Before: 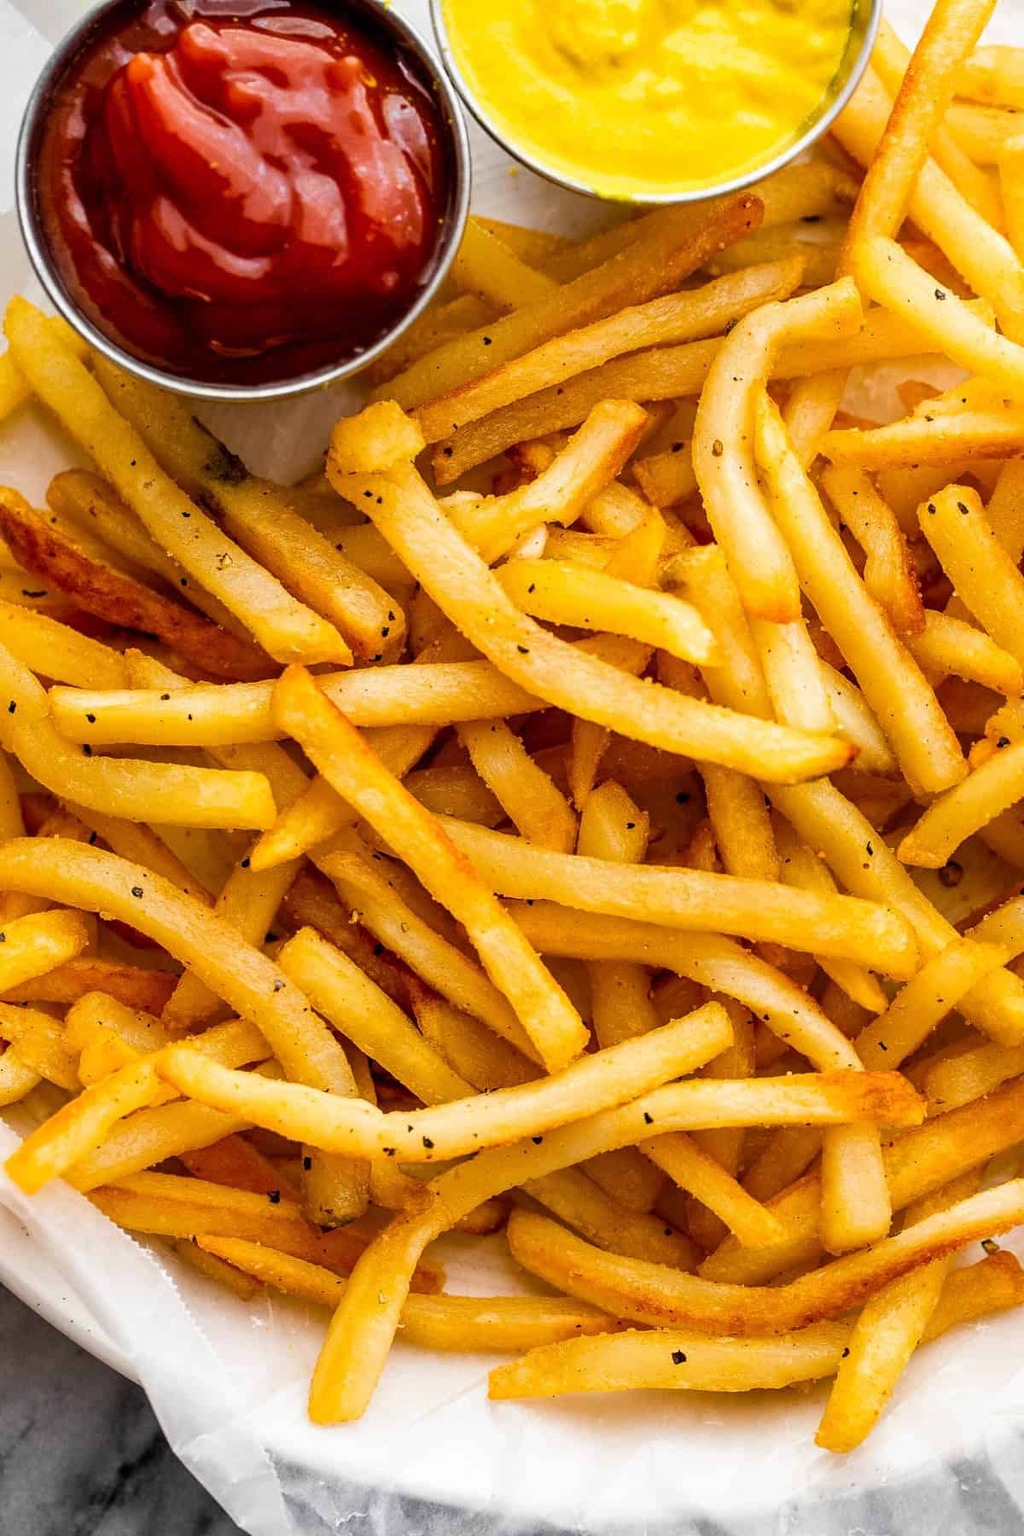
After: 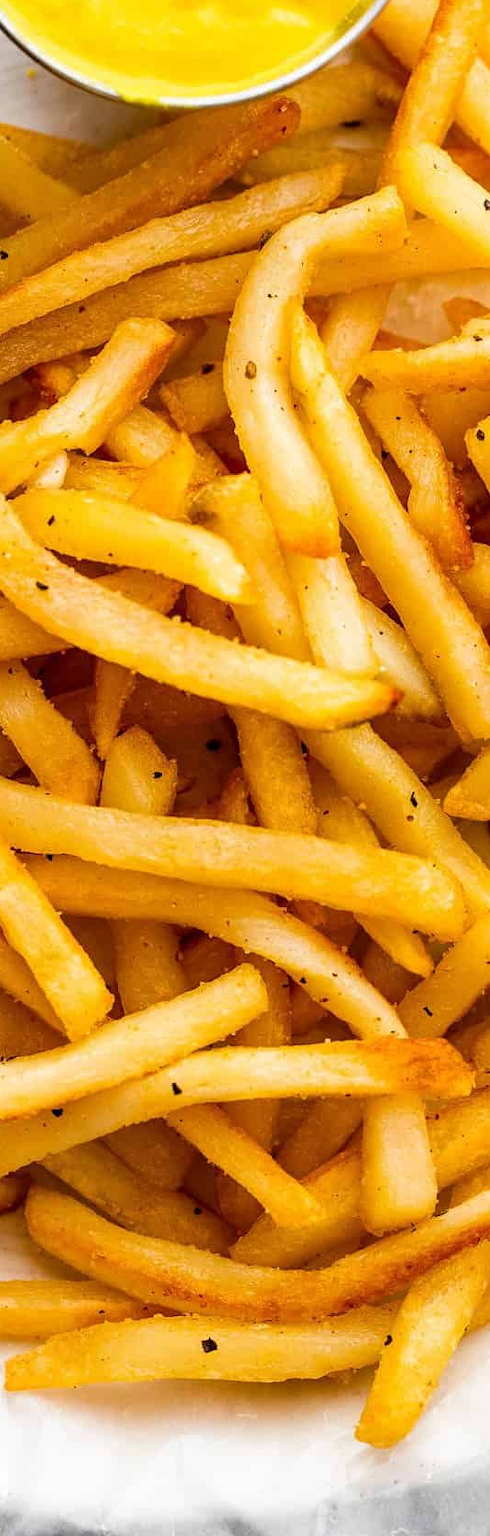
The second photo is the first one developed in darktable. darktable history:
crop: left 47.31%, top 6.728%, right 7.982%
